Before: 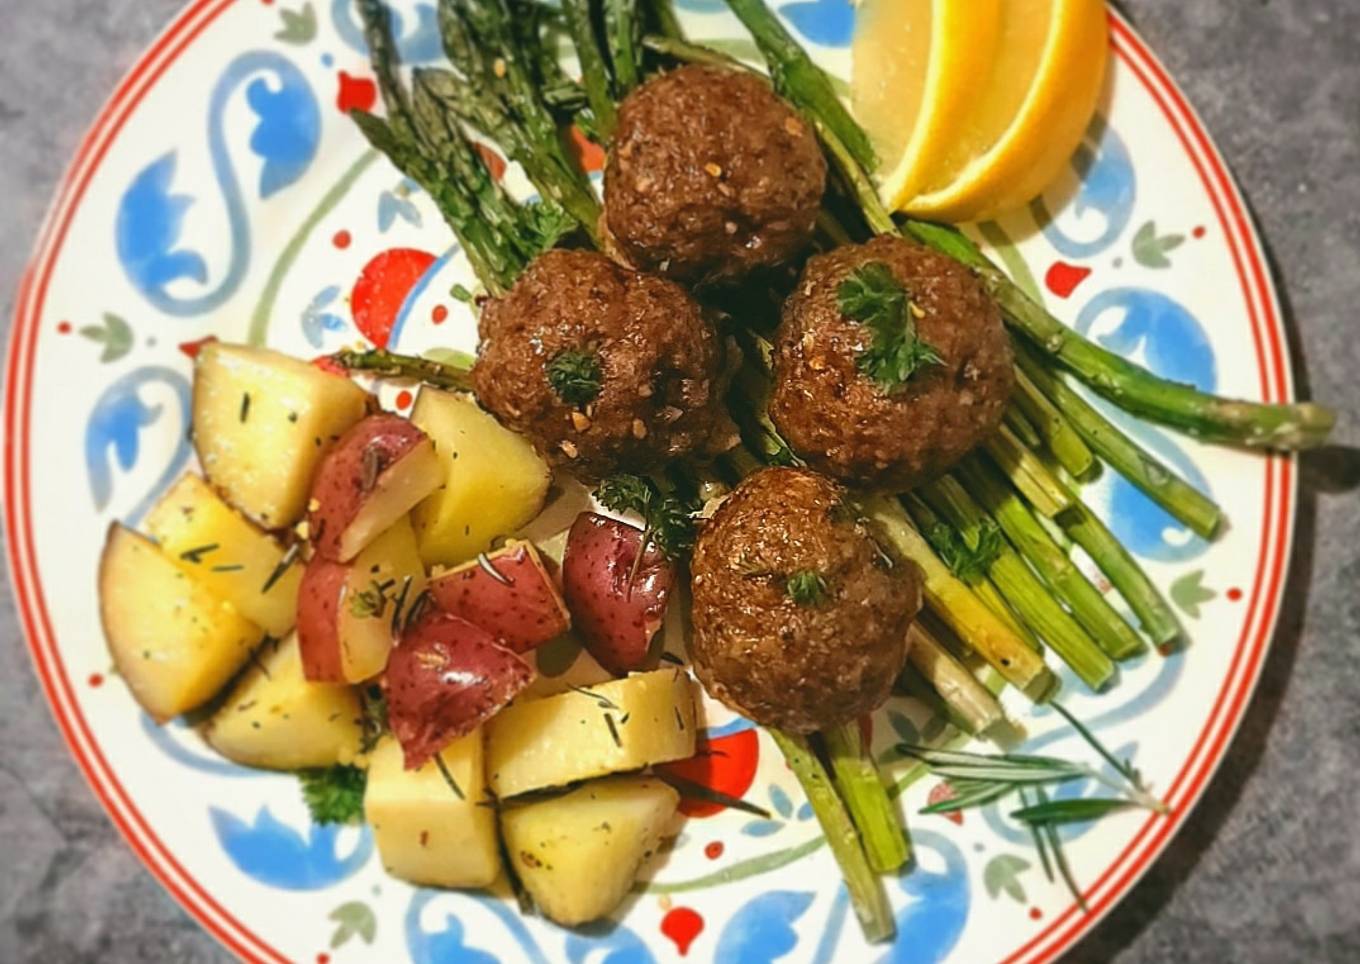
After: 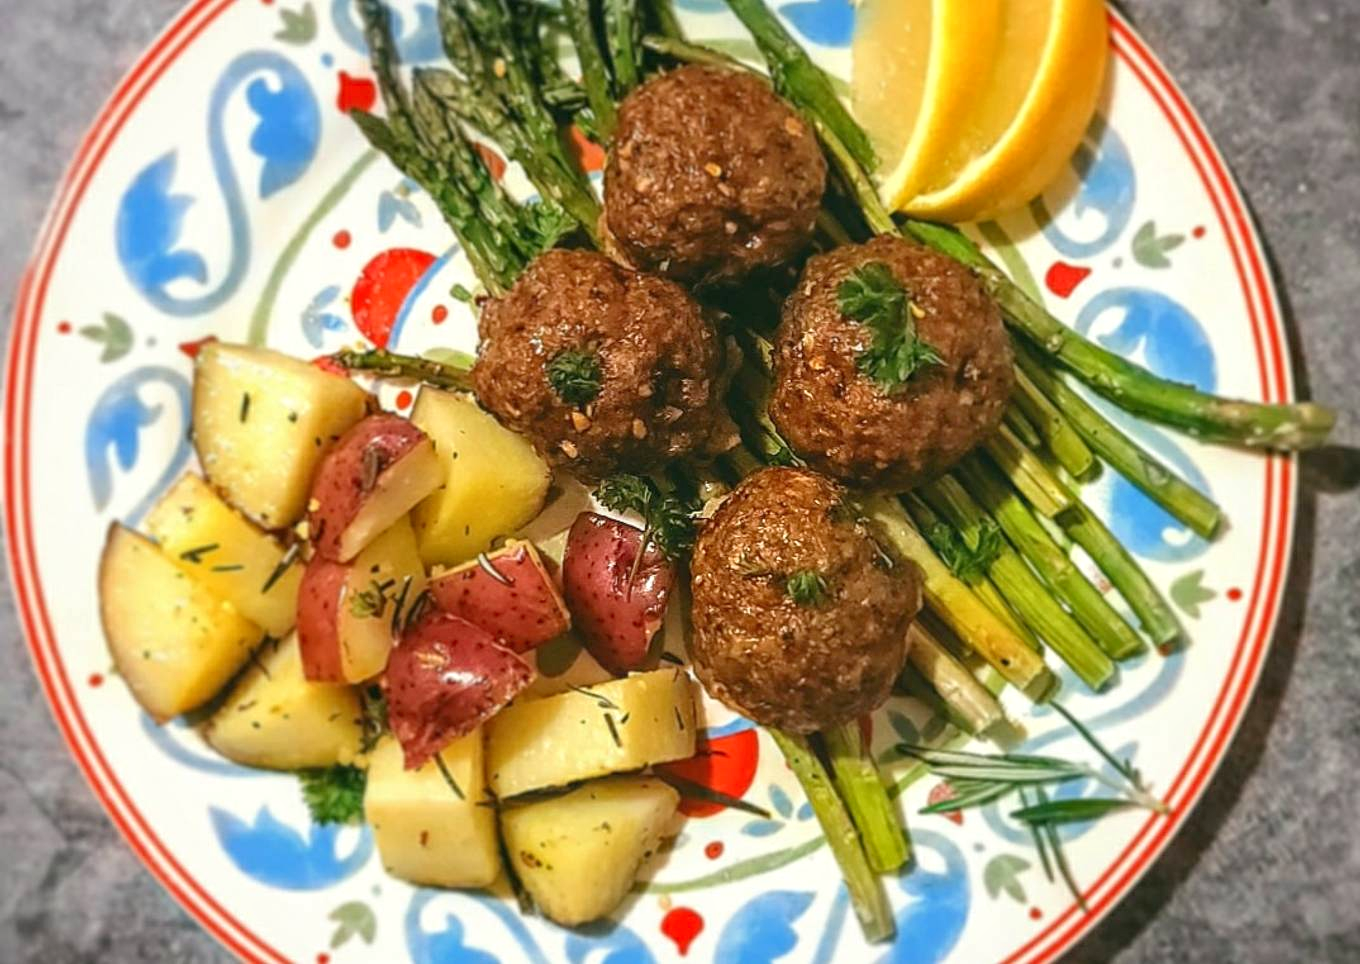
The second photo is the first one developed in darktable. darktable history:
levels: levels [0, 0.478, 1]
local contrast: on, module defaults
